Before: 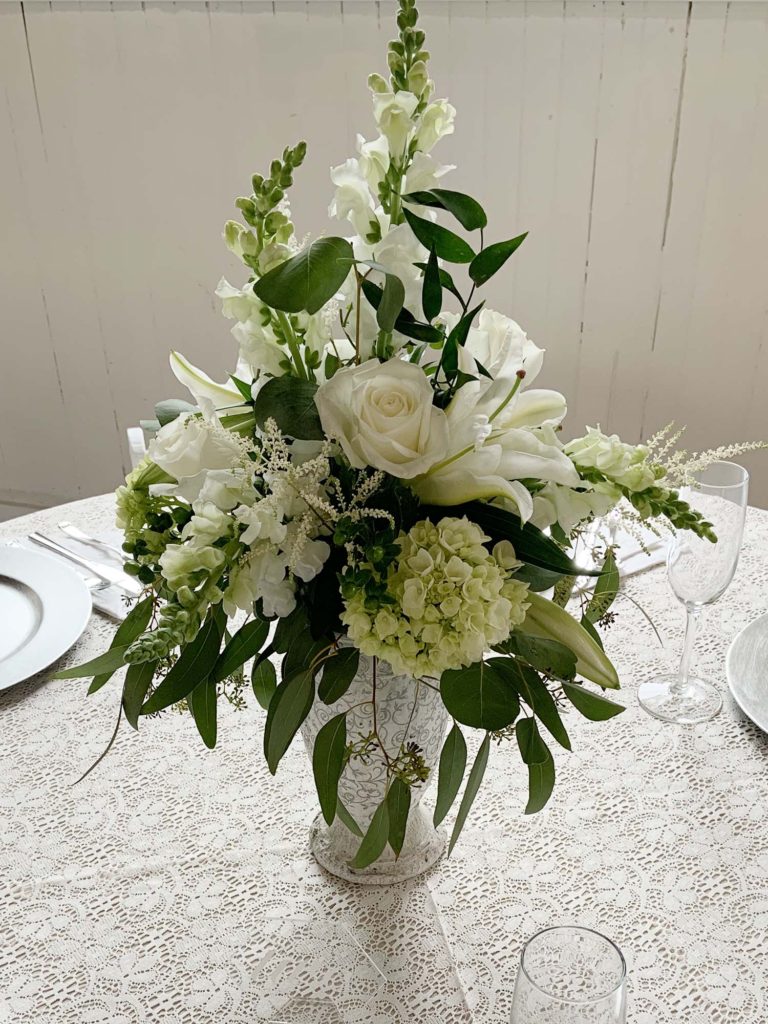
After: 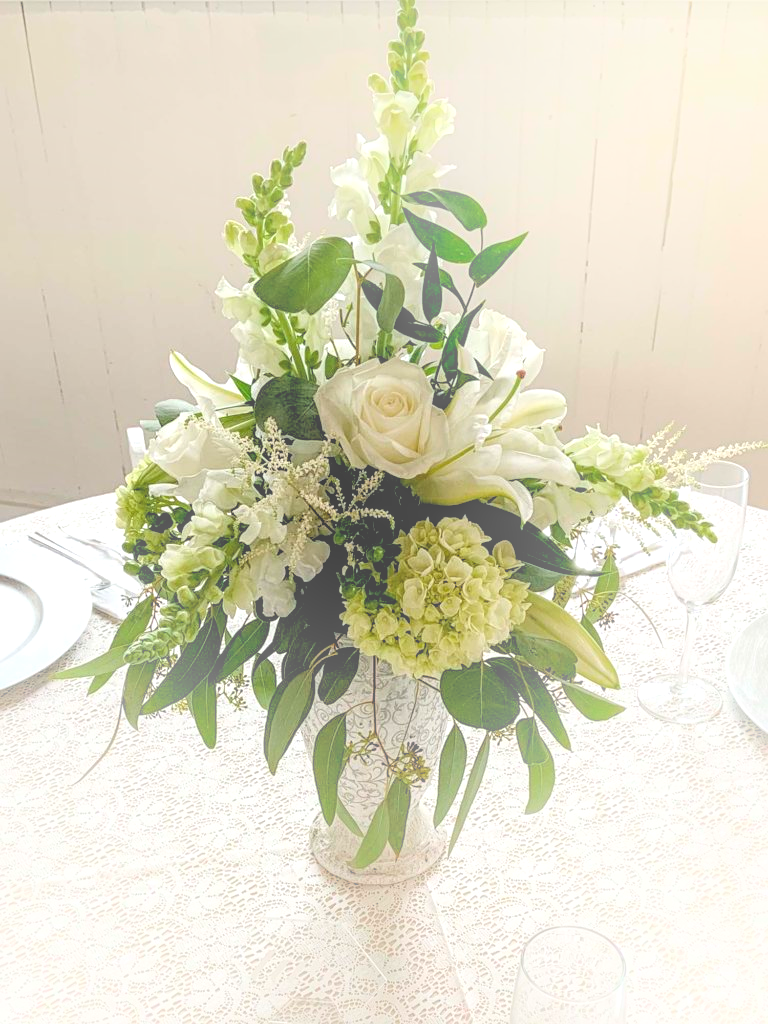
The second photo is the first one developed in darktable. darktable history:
bloom: size 38%, threshold 95%, strength 30%
local contrast: detail 150%
exposure: exposure 0.078 EV, compensate highlight preservation false
sharpen: amount 0.2
white balance: red 1, blue 1
rgb levels: levels [[0.01, 0.419, 0.839], [0, 0.5, 1], [0, 0.5, 1]]
